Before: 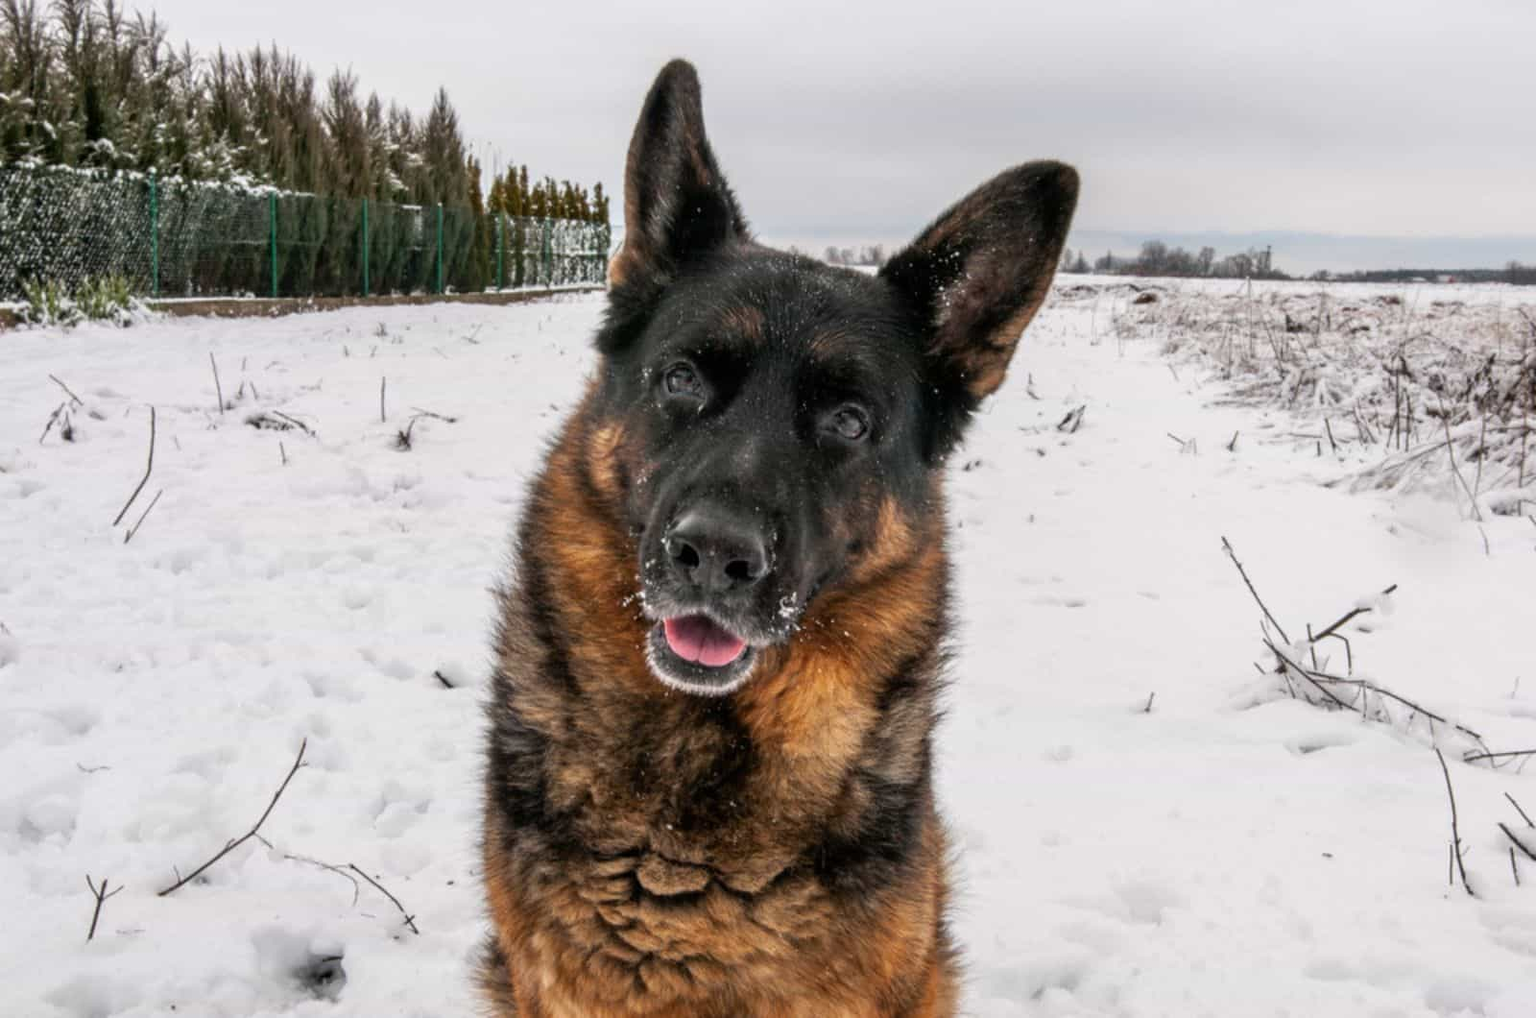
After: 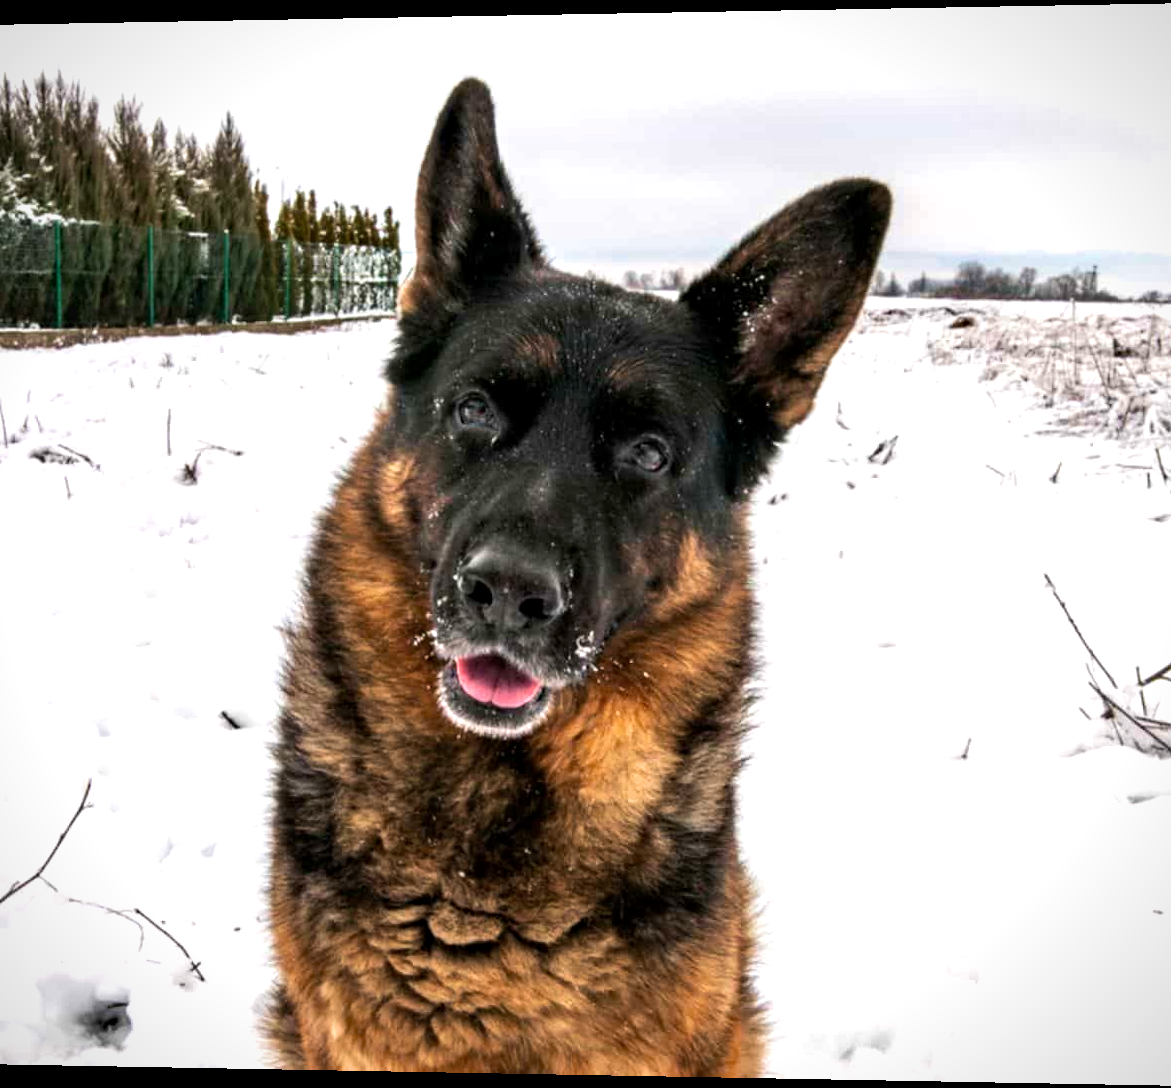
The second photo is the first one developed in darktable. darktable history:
tone equalizer: -8 EV -0.417 EV, -7 EV -0.389 EV, -6 EV -0.333 EV, -5 EV -0.222 EV, -3 EV 0.222 EV, -2 EV 0.333 EV, -1 EV 0.389 EV, +0 EV 0.417 EV, edges refinement/feathering 500, mask exposure compensation -1.57 EV, preserve details no
velvia: on, module defaults
crop: left 13.443%, right 13.31%
vignetting: fall-off start 100%, fall-off radius 64.94%, automatic ratio true, unbound false
exposure: black level correction 0.001, exposure 0.3 EV, compensate highlight preservation false
haze removal: compatibility mode true, adaptive false
rotate and perspective: lens shift (horizontal) -0.055, automatic cropping off
